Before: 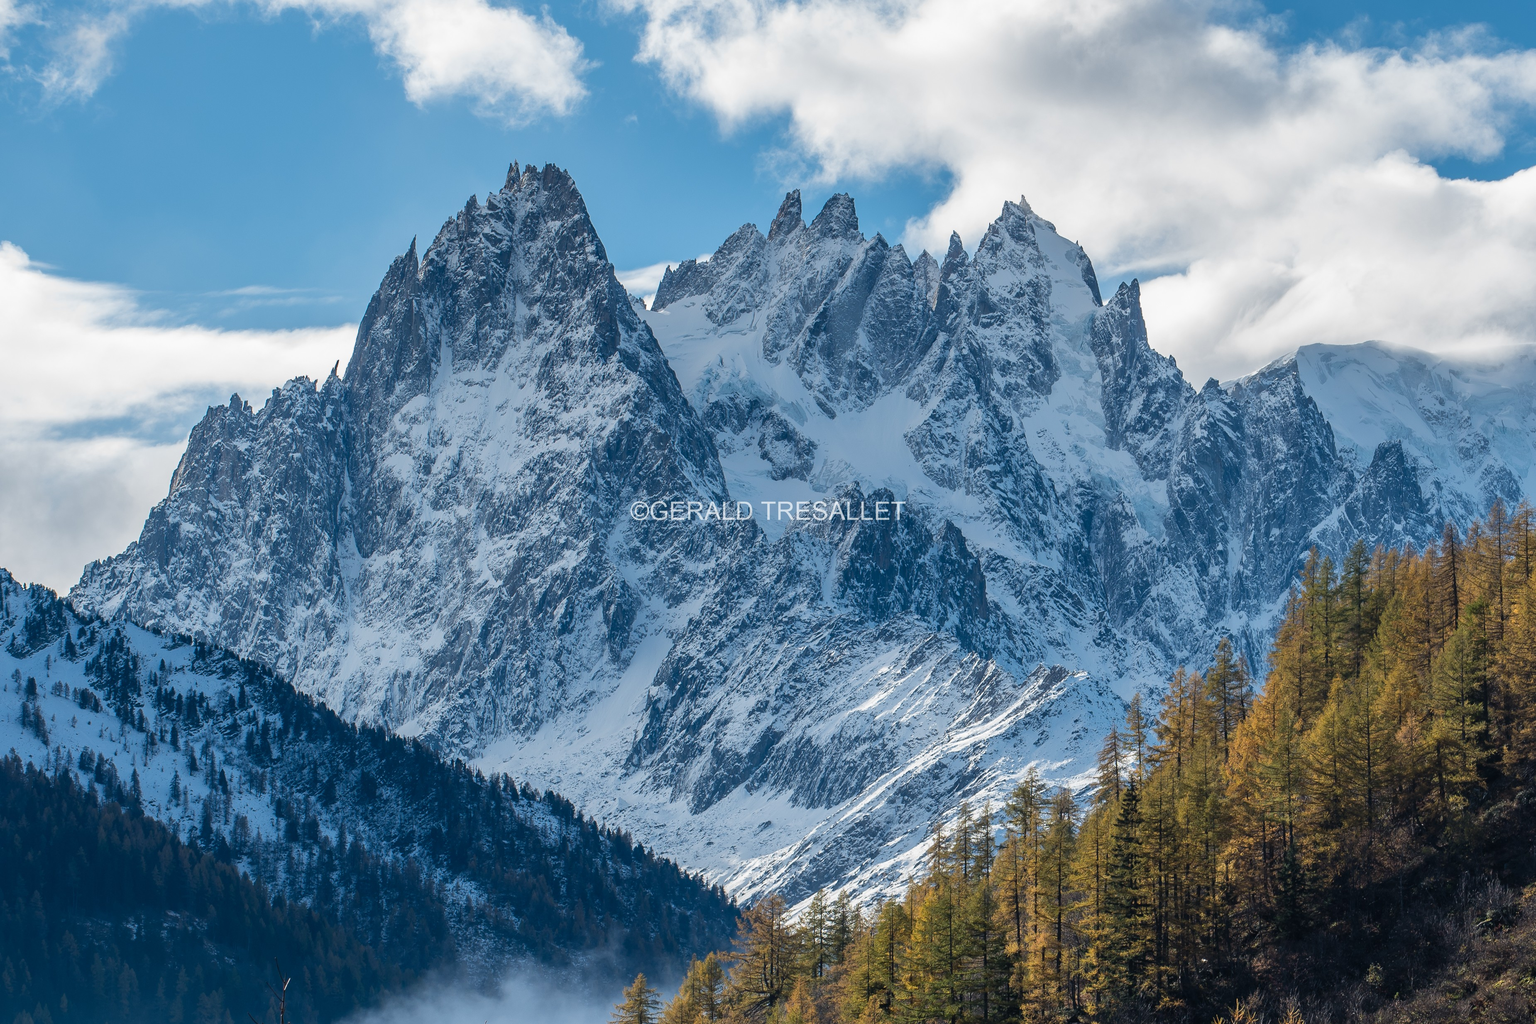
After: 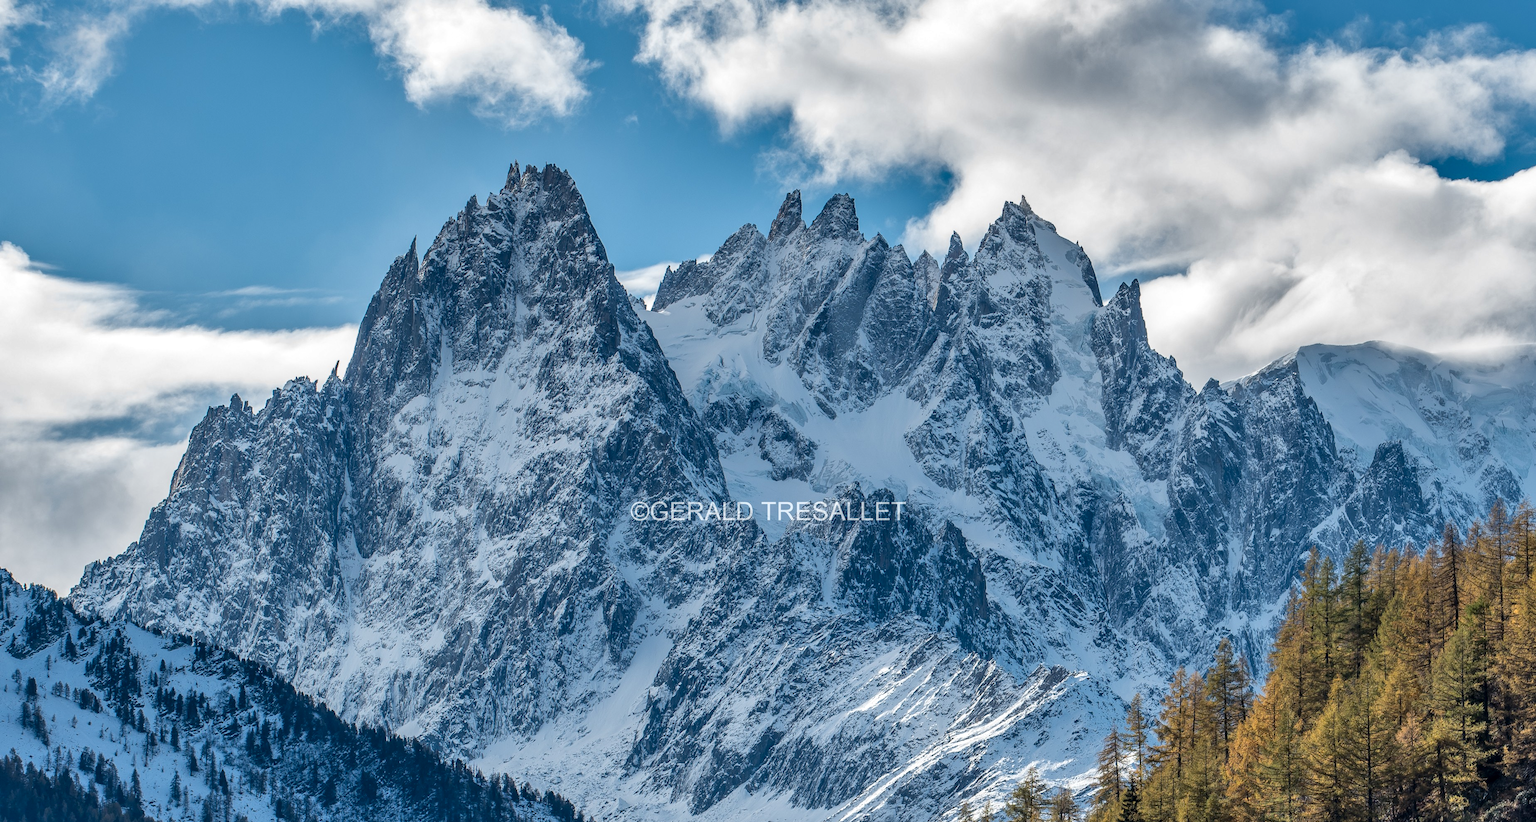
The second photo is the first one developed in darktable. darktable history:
crop: bottom 19.648%
shadows and highlights: soften with gaussian
local contrast: detail 130%
exposure: compensate highlight preservation false
